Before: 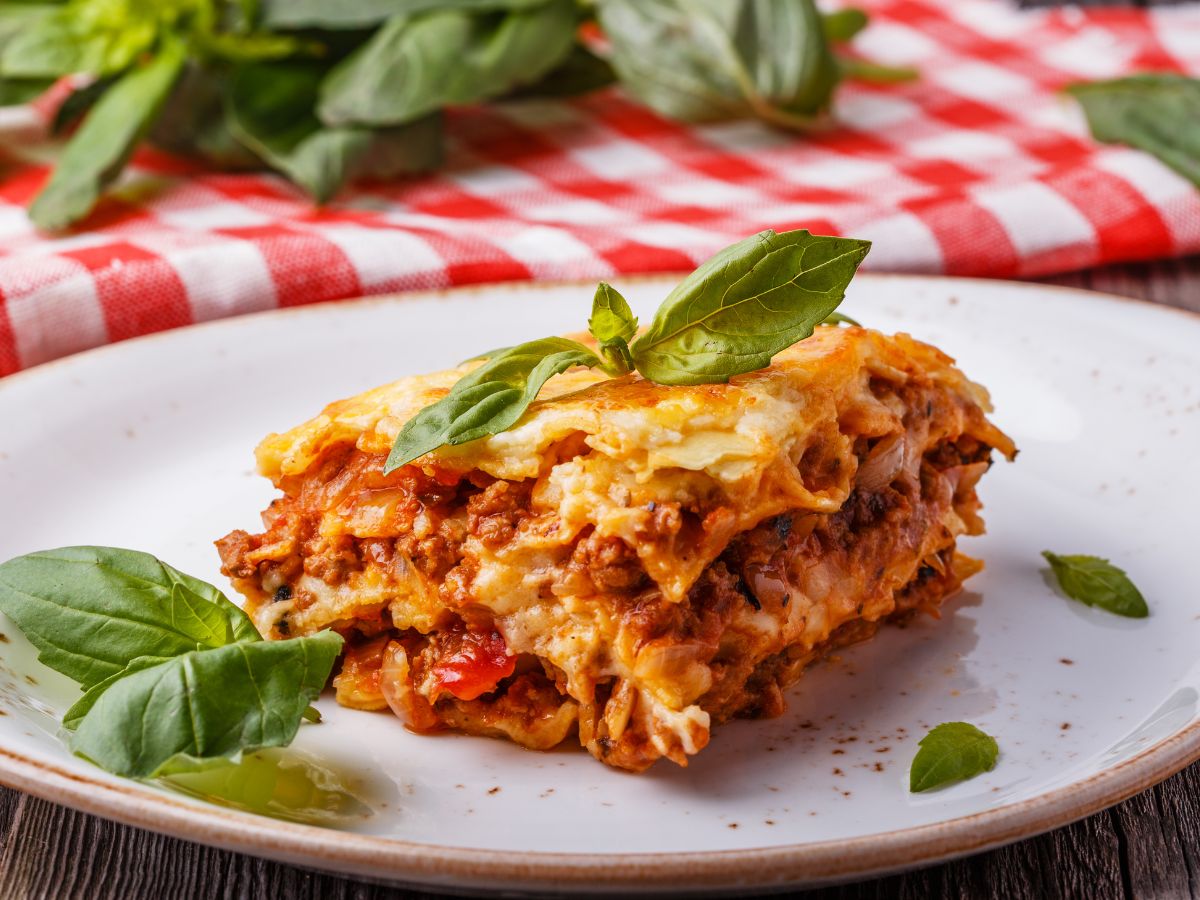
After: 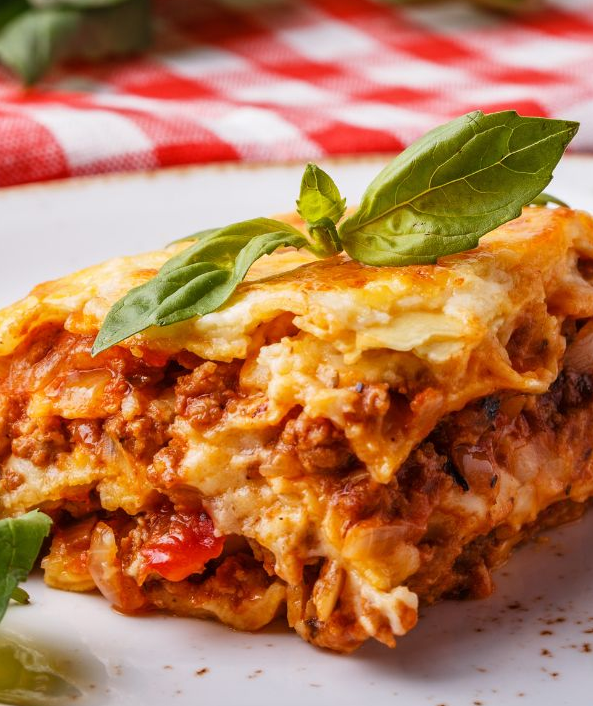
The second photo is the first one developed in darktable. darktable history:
tone equalizer: on, module defaults
crop and rotate: angle 0.02°, left 24.353%, top 13.219%, right 26.156%, bottom 8.224%
